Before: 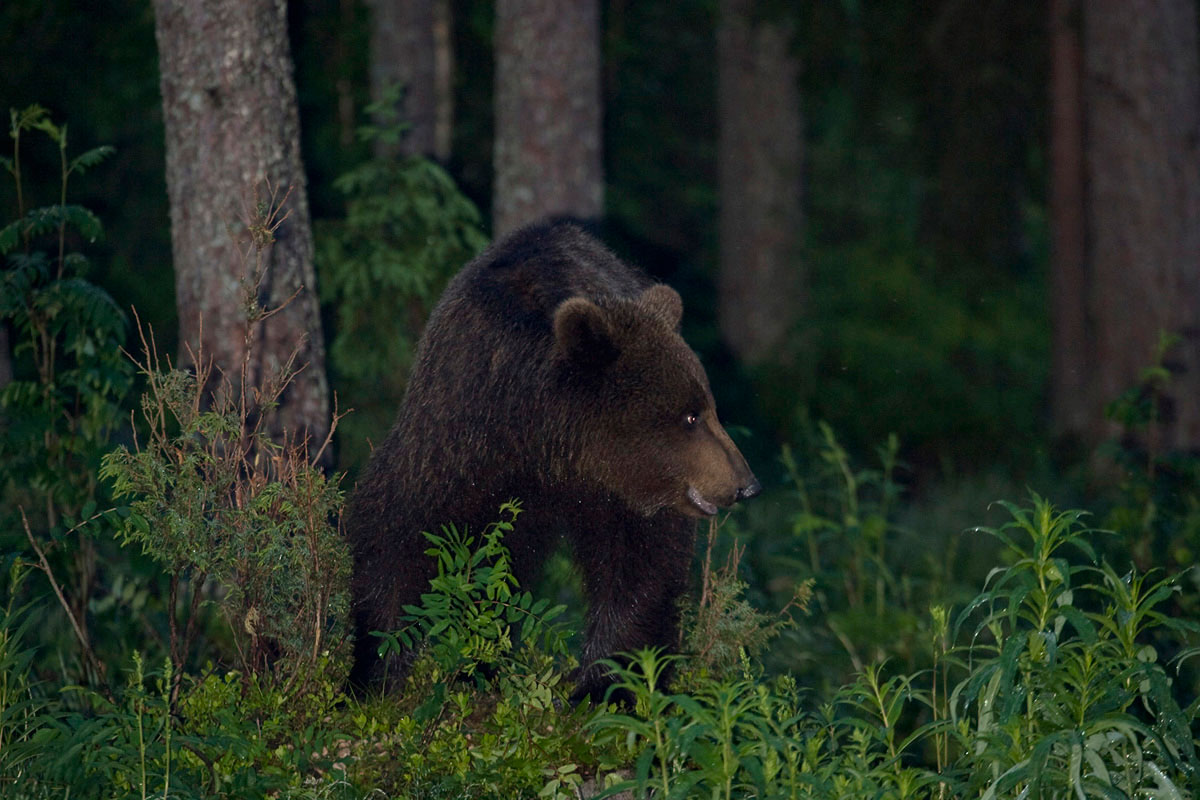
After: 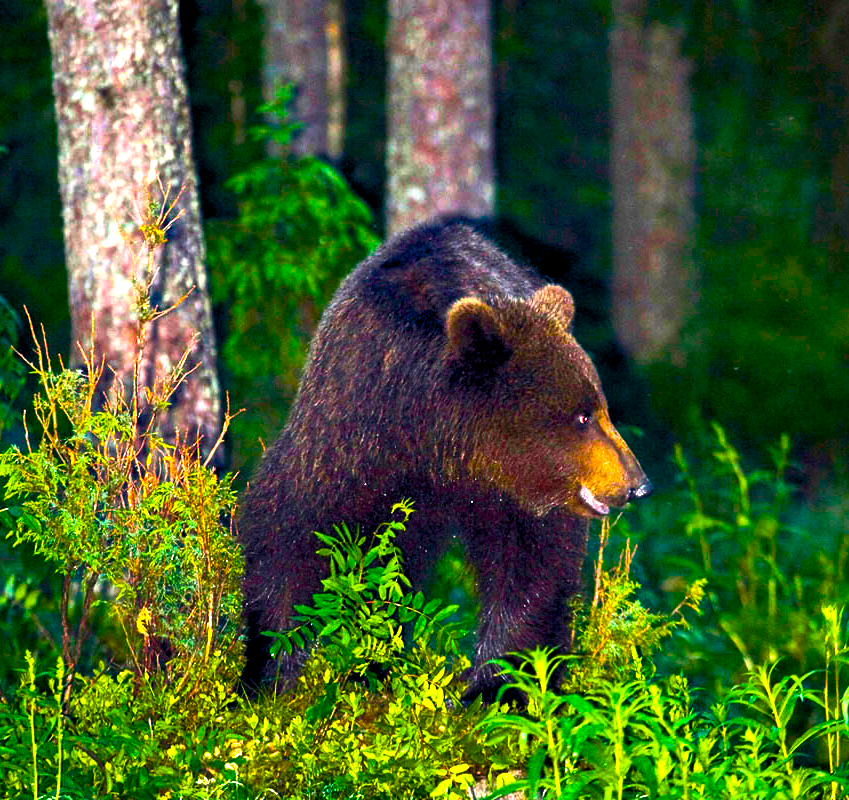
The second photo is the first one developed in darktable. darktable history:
exposure: black level correction 0.001, exposure 1.05 EV, compensate exposure bias true, compensate highlight preservation false
crop and rotate: left 9.061%, right 20.142%
color balance rgb: linear chroma grading › global chroma 20%, perceptual saturation grading › global saturation 65%, perceptual saturation grading › highlights 60%, perceptual saturation grading › mid-tones 50%, perceptual saturation grading › shadows 50%, perceptual brilliance grading › global brilliance 30%, perceptual brilliance grading › highlights 50%, perceptual brilliance grading › mid-tones 50%, perceptual brilliance grading › shadows -22%, global vibrance 20%
